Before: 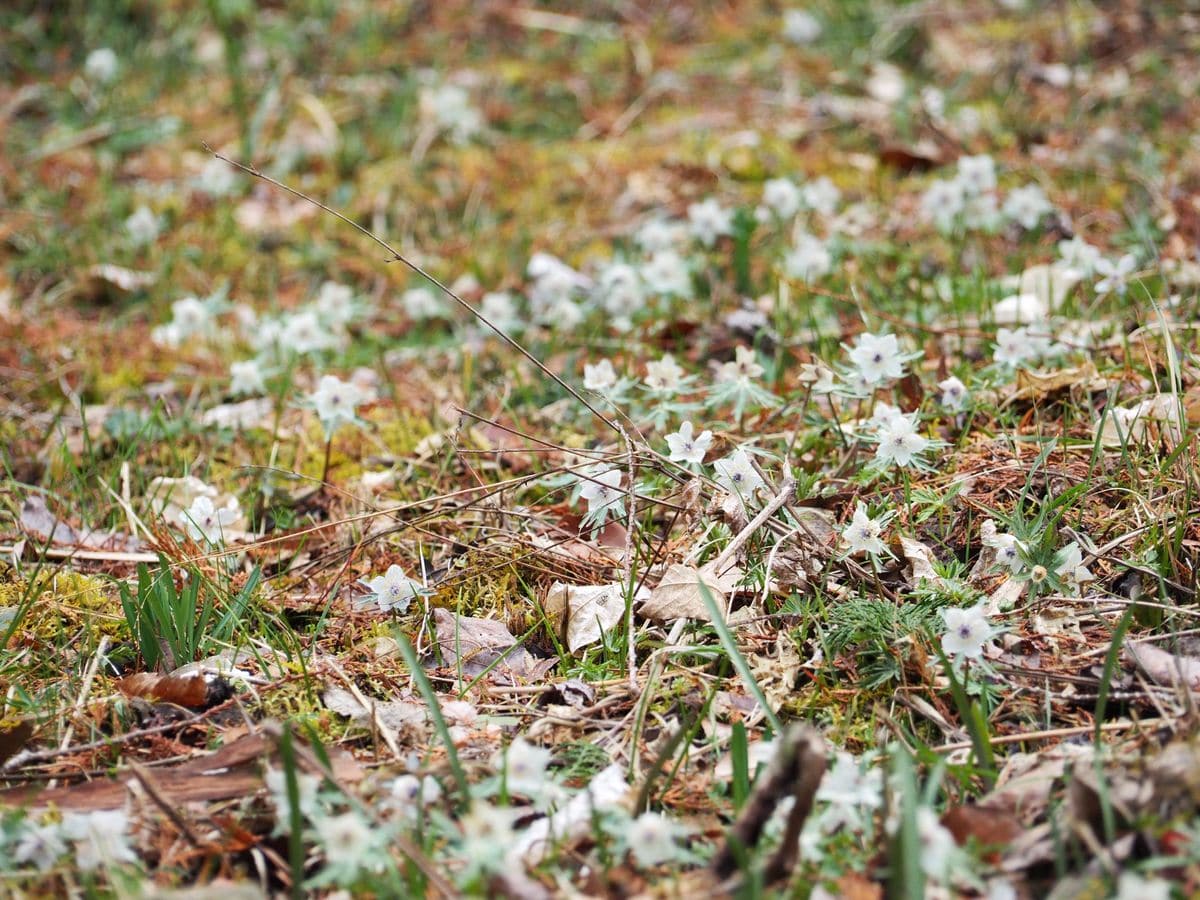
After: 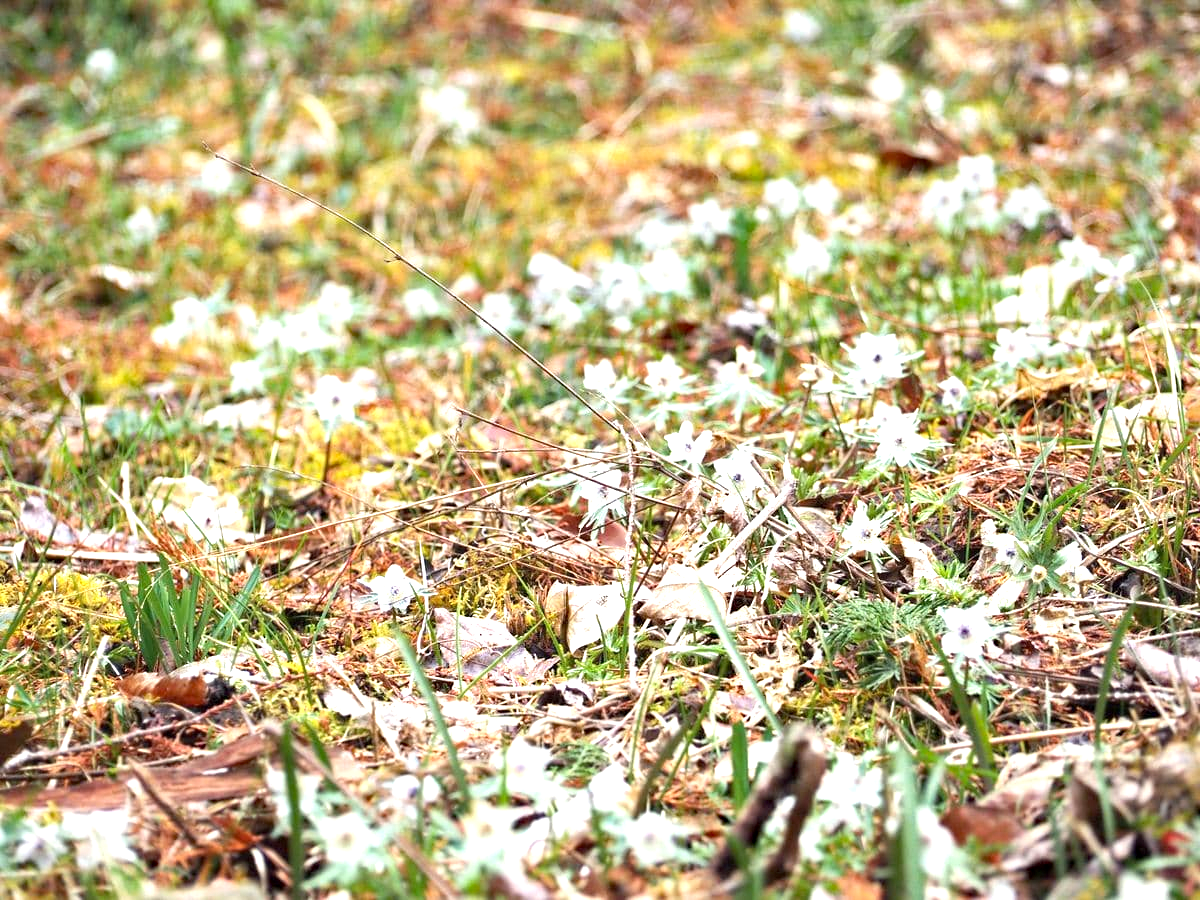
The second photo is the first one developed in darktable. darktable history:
haze removal: compatibility mode true, adaptive false
exposure: exposure 0.996 EV, compensate highlight preservation false
